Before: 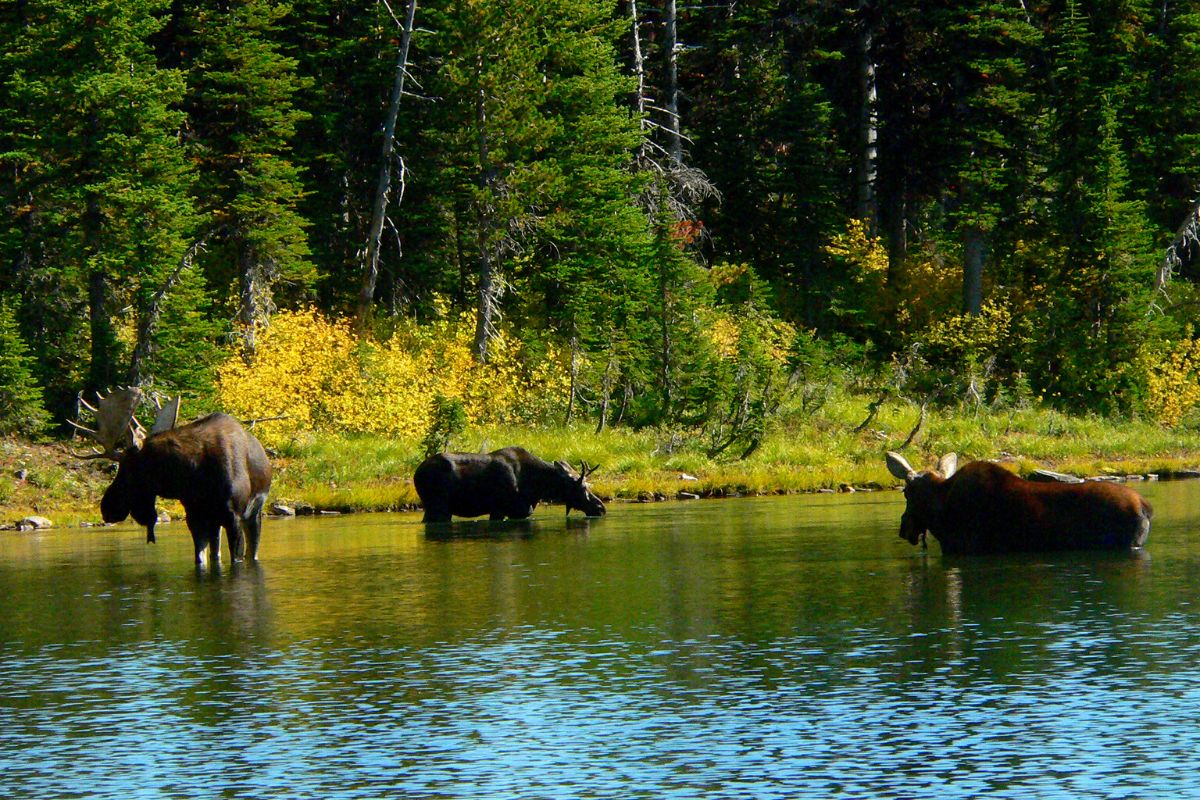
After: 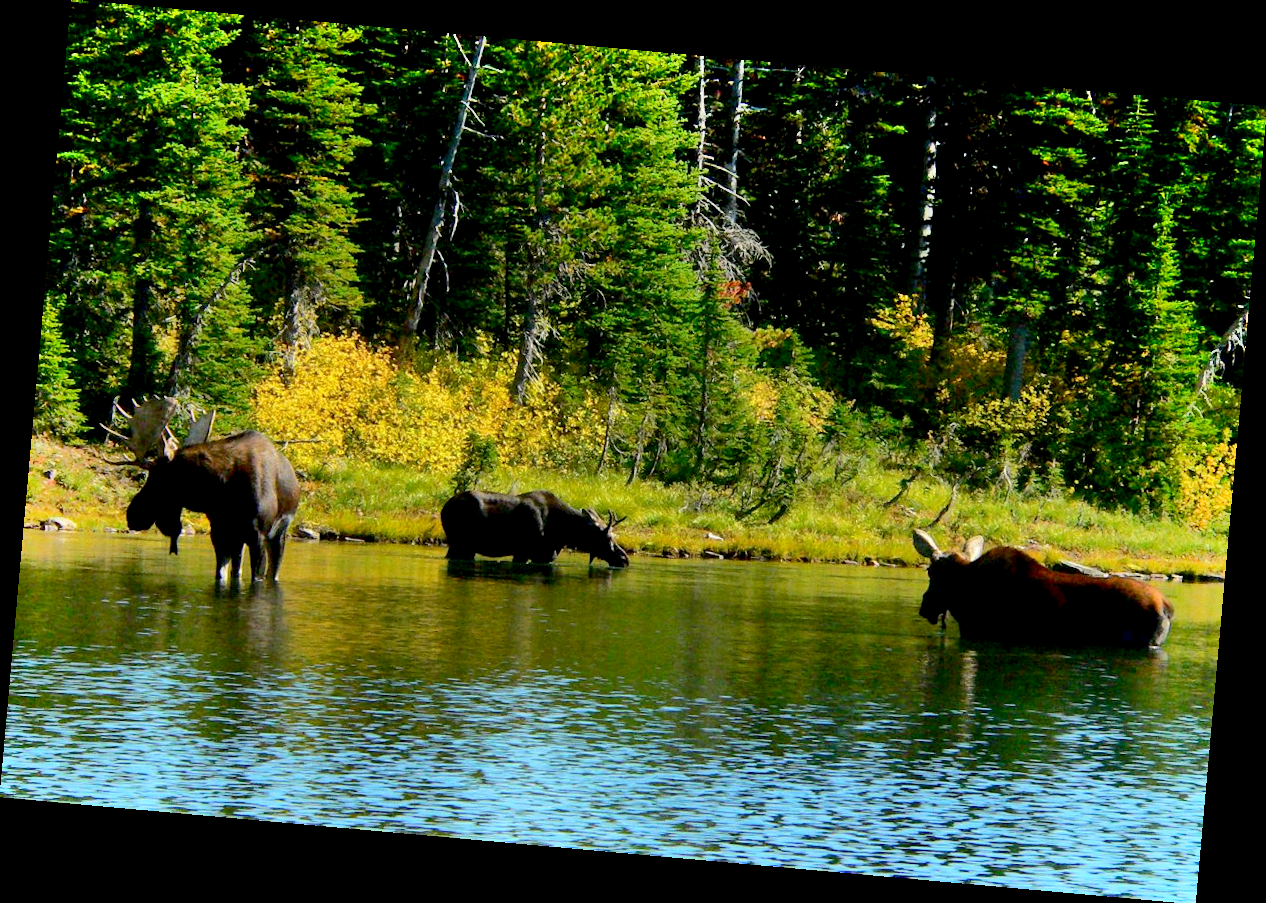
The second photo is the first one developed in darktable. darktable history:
white balance: emerald 1
exposure: black level correction 0.007, compensate highlight preservation false
shadows and highlights: radius 133.83, soften with gaussian
rotate and perspective: rotation 5.12°, automatic cropping off
